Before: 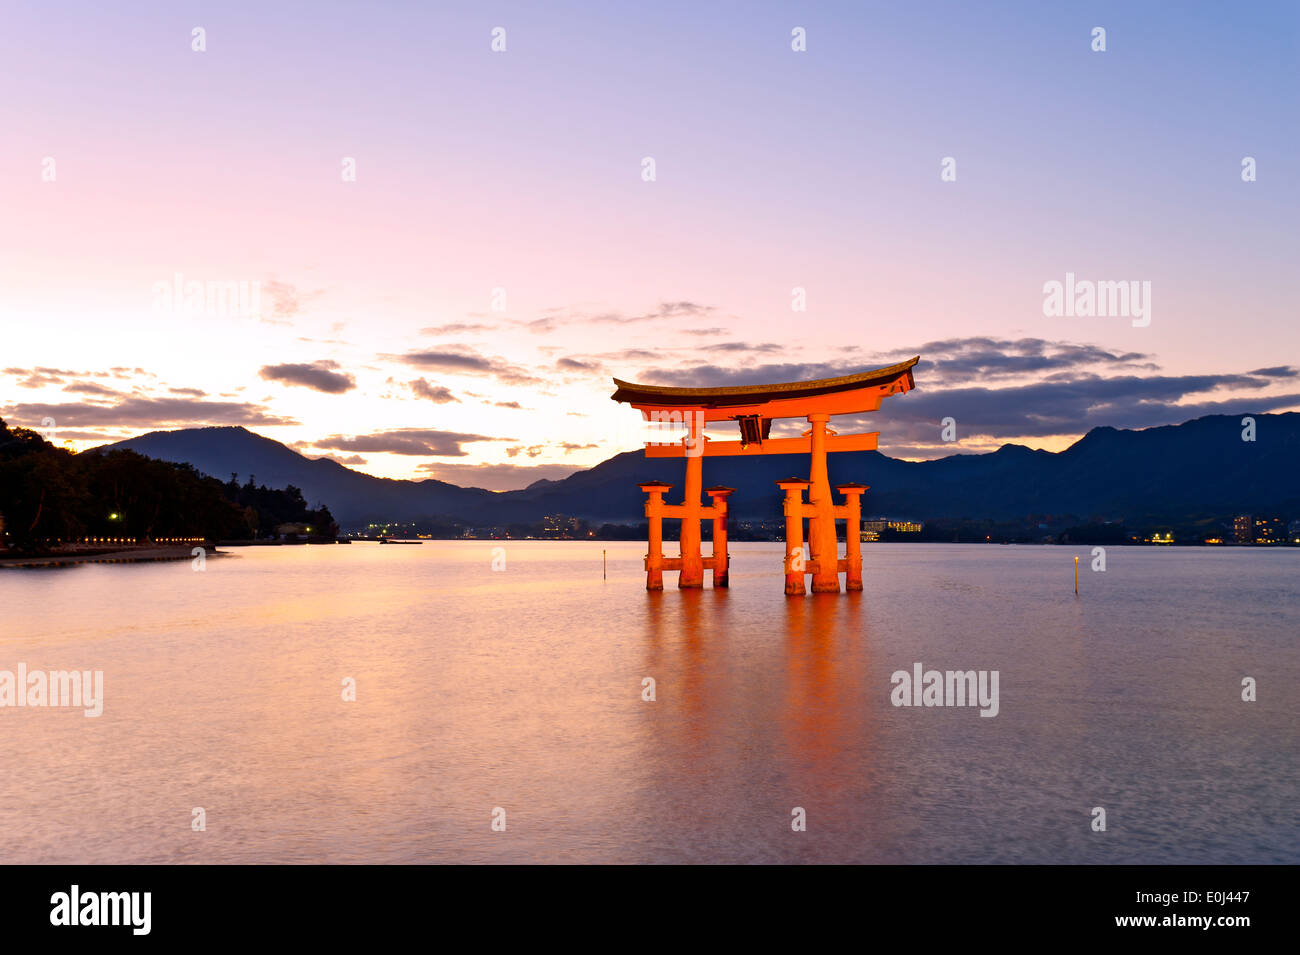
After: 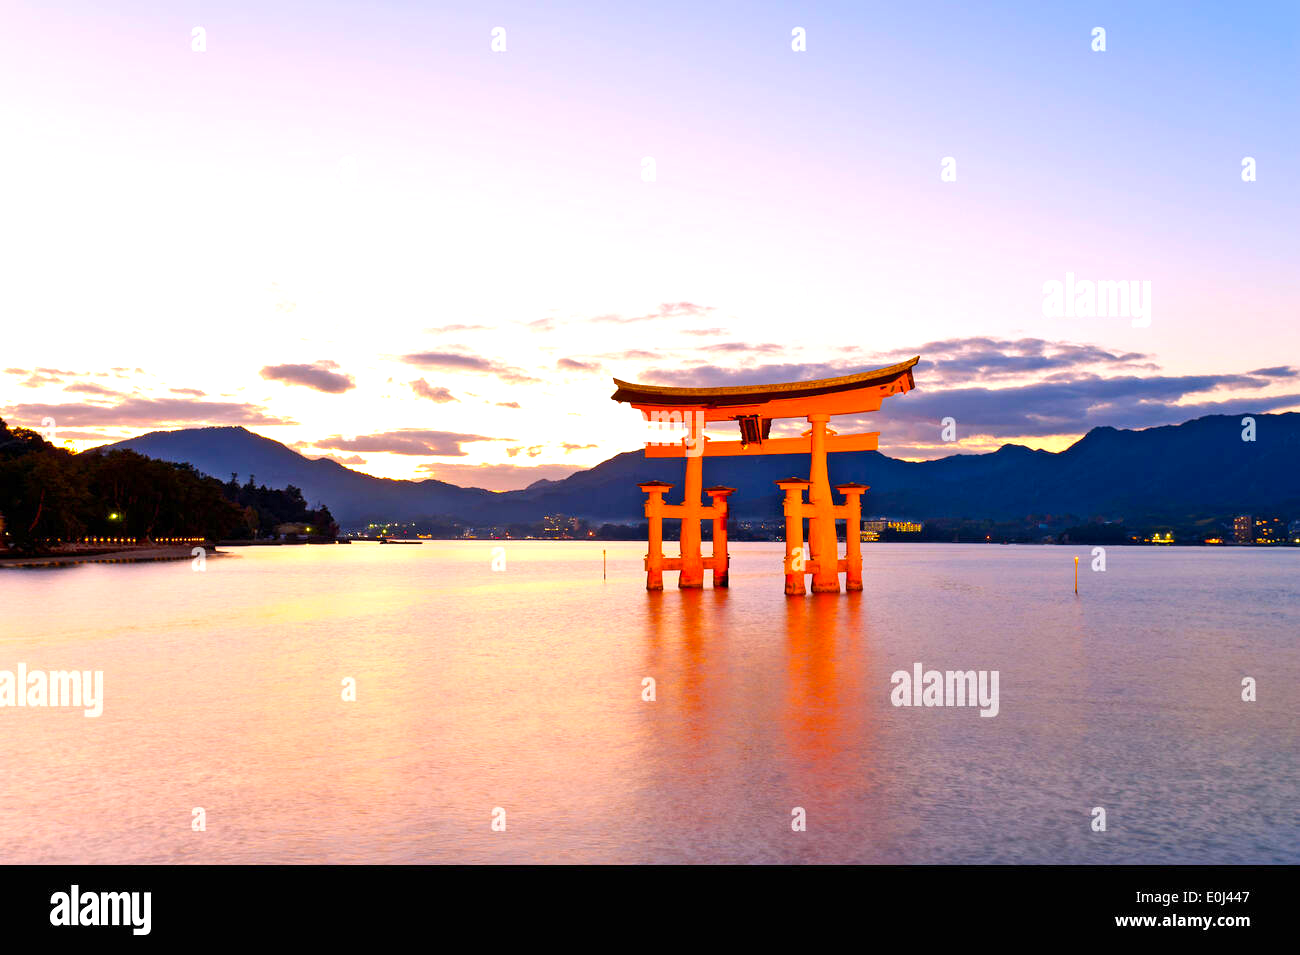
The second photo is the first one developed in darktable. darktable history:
color balance rgb: perceptual saturation grading › global saturation 19.178%, perceptual brilliance grading › mid-tones 10.498%, perceptual brilliance grading › shadows 15.187%, global vibrance 9.267%
exposure: exposure 0.6 EV, compensate exposure bias true, compensate highlight preservation false
